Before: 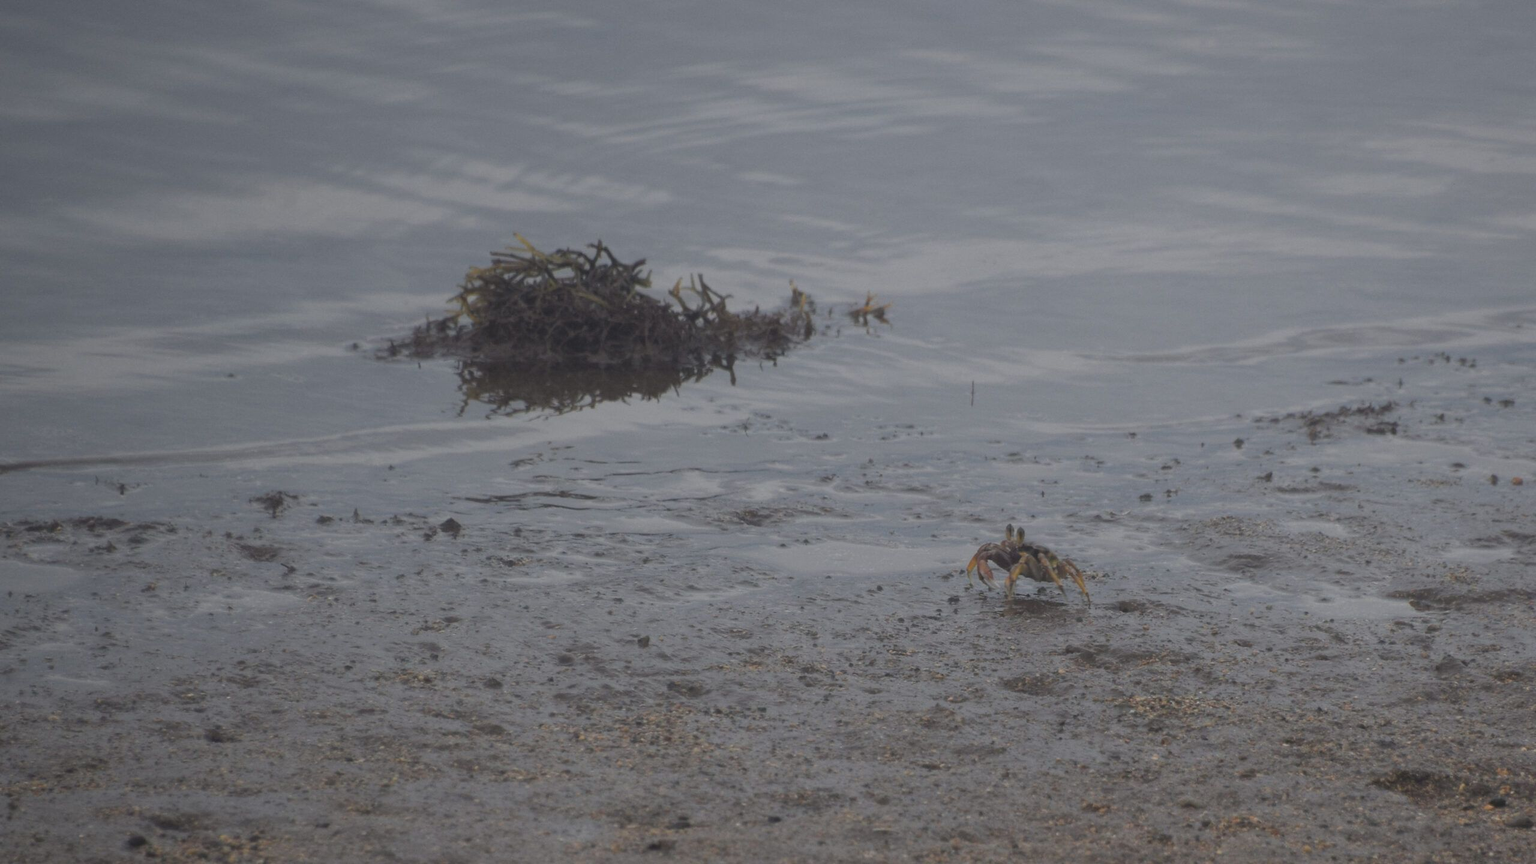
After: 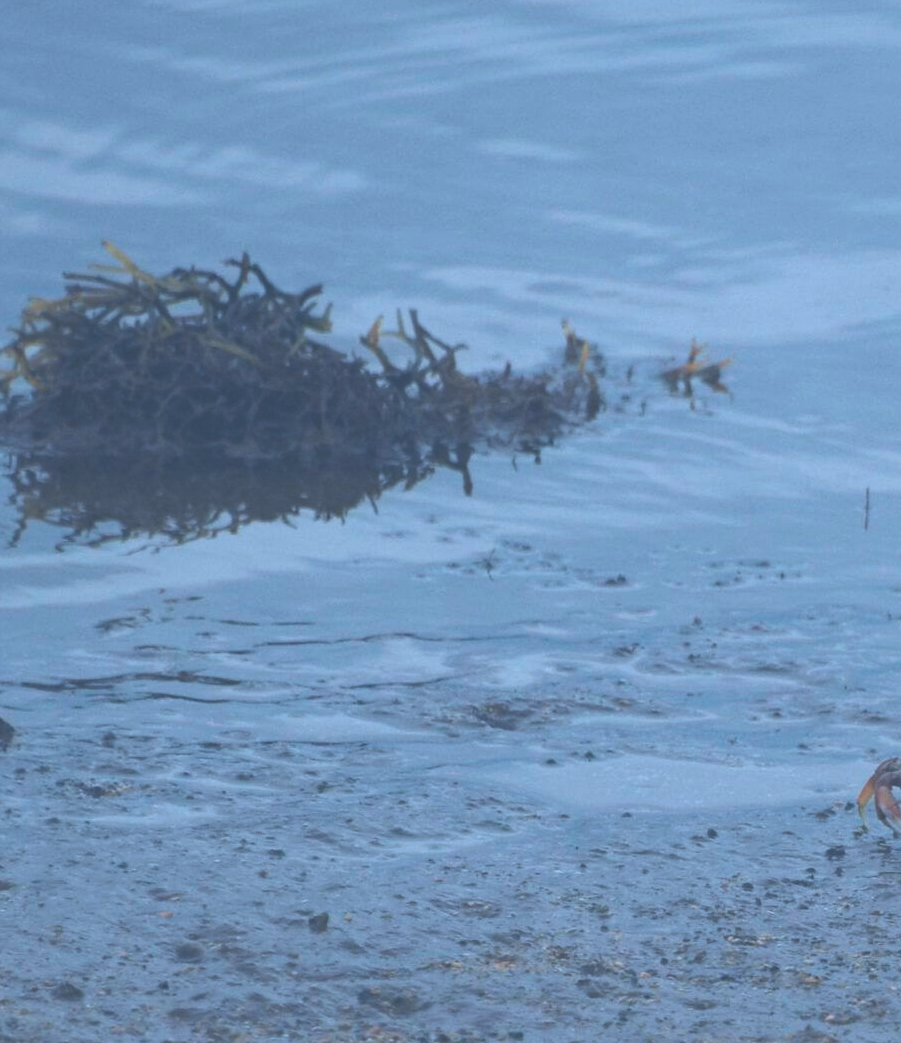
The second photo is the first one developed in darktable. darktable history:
crop and rotate: left 29.476%, top 10.214%, right 35.32%, bottom 17.333%
haze removal: adaptive false
color calibration: output R [1.063, -0.012, -0.003, 0], output G [0, 1.022, 0.021, 0], output B [-0.079, 0.047, 1, 0], illuminant custom, x 0.389, y 0.387, temperature 3838.64 K
tone curve: curves: ch0 [(0, 0.001) (0.139, 0.096) (0.311, 0.278) (0.495, 0.531) (0.718, 0.816) (0.841, 0.909) (1, 0.967)]; ch1 [(0, 0) (0.272, 0.249) (0.388, 0.385) (0.469, 0.456) (0.495, 0.497) (0.538, 0.554) (0.578, 0.605) (0.707, 0.778) (1, 1)]; ch2 [(0, 0) (0.125, 0.089) (0.353, 0.329) (0.443, 0.408) (0.502, 0.499) (0.557, 0.542) (0.608, 0.635) (1, 1)], color space Lab, independent channels, preserve colors none
exposure: black level correction -0.062, exposure -0.05 EV, compensate highlight preservation false
